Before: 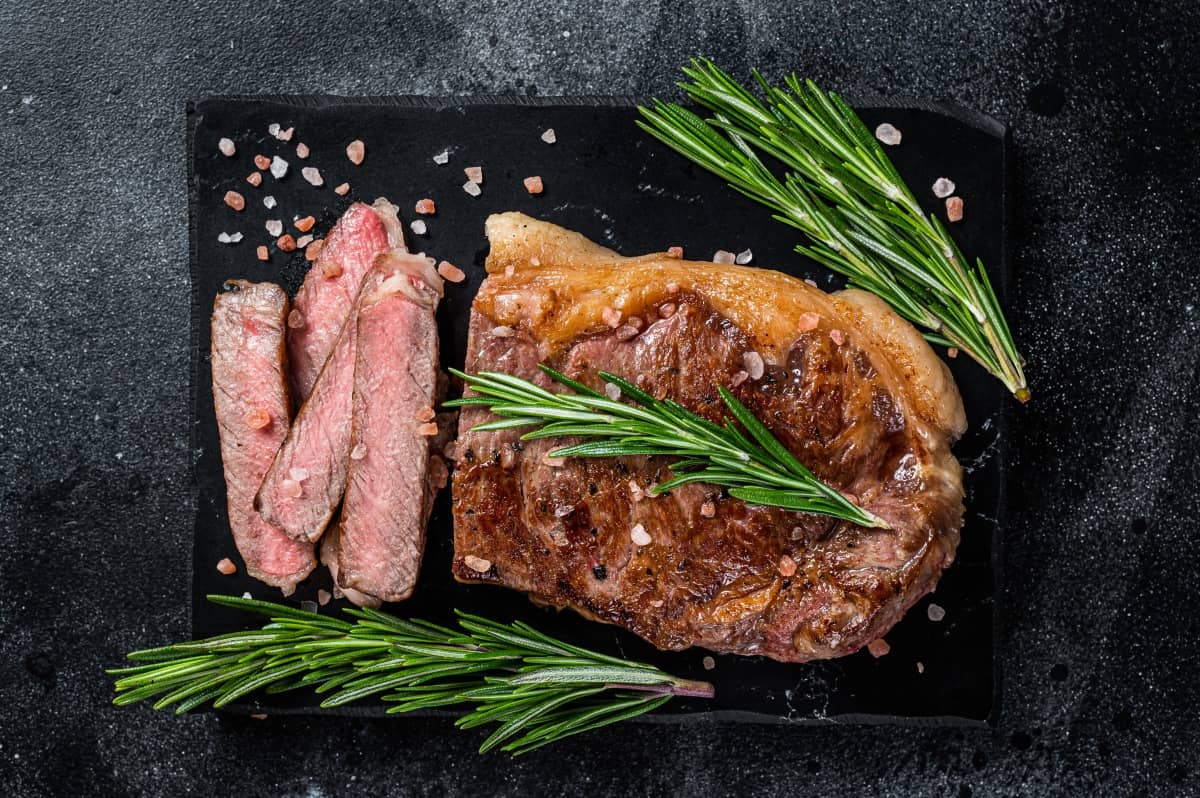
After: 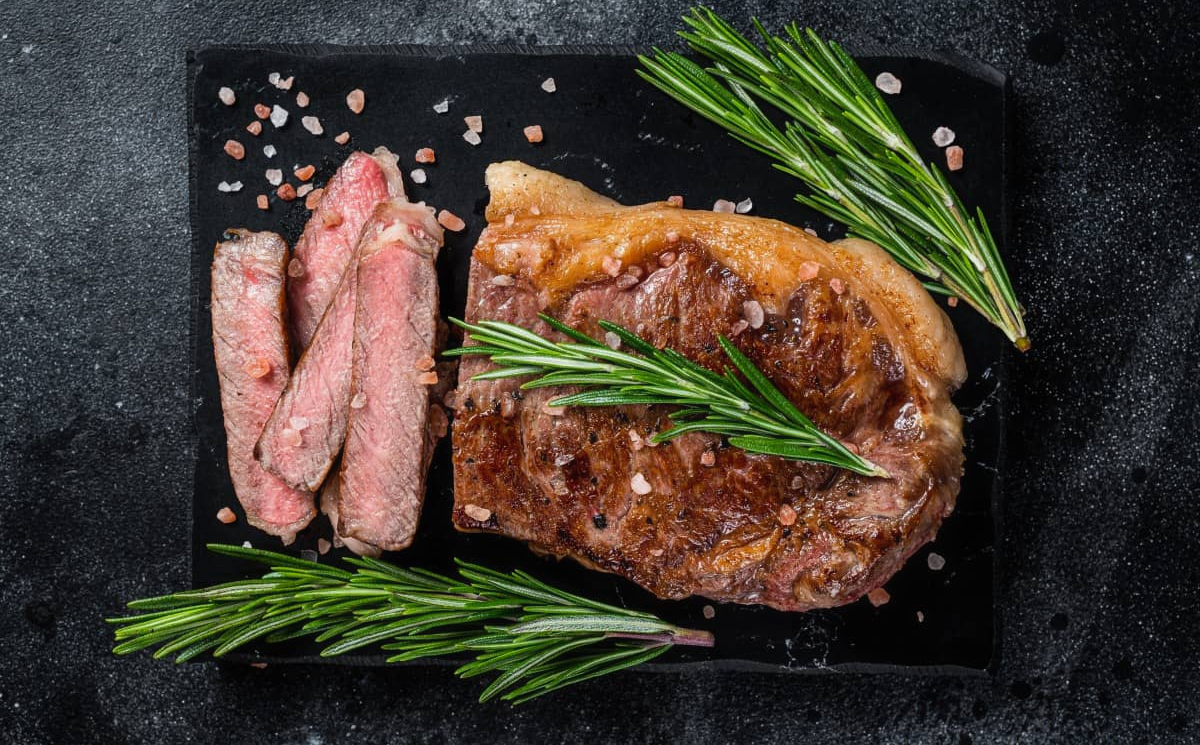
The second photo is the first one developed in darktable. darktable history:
contrast equalizer: y [[0.5, 0.501, 0.525, 0.597, 0.58, 0.514], [0.5 ×6], [0.5 ×6], [0 ×6], [0 ×6]], mix -0.314
crop and rotate: top 6.53%
